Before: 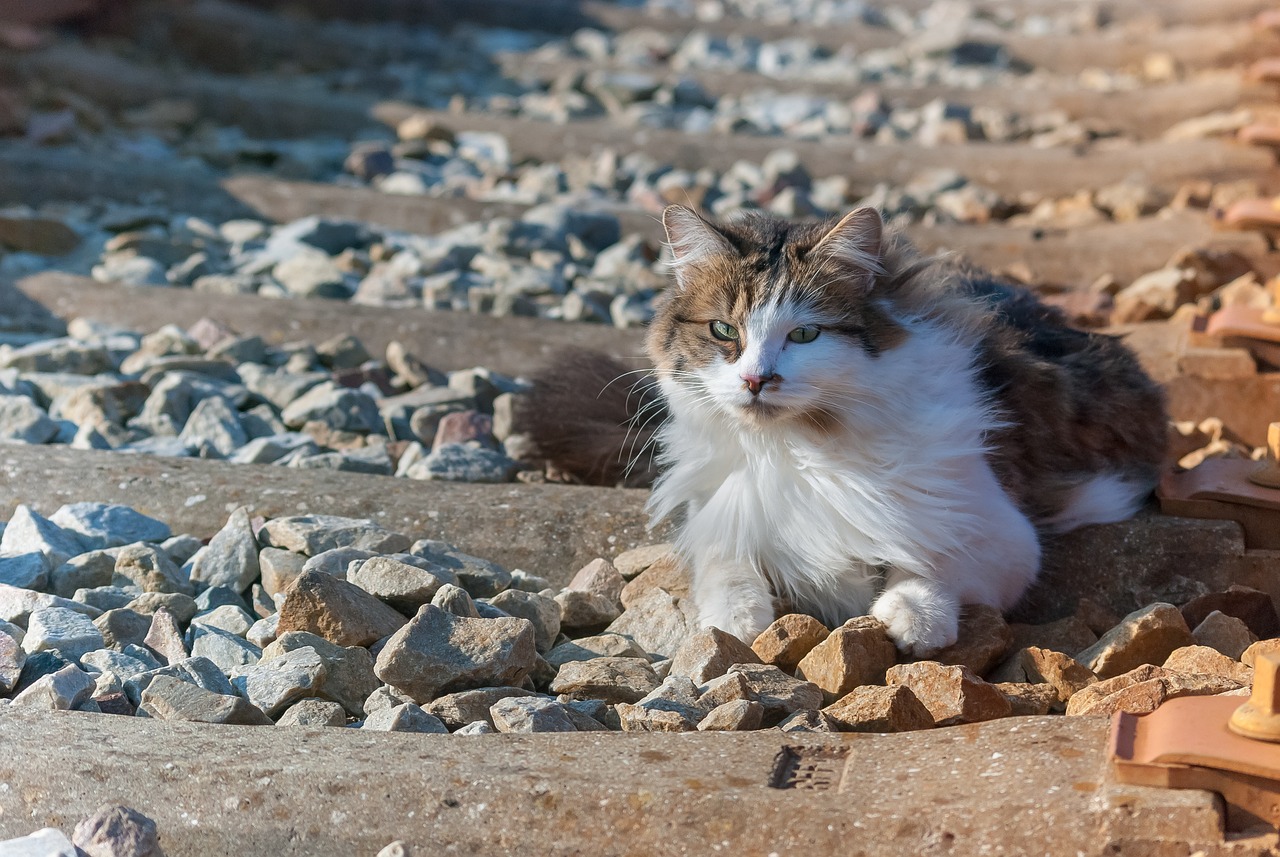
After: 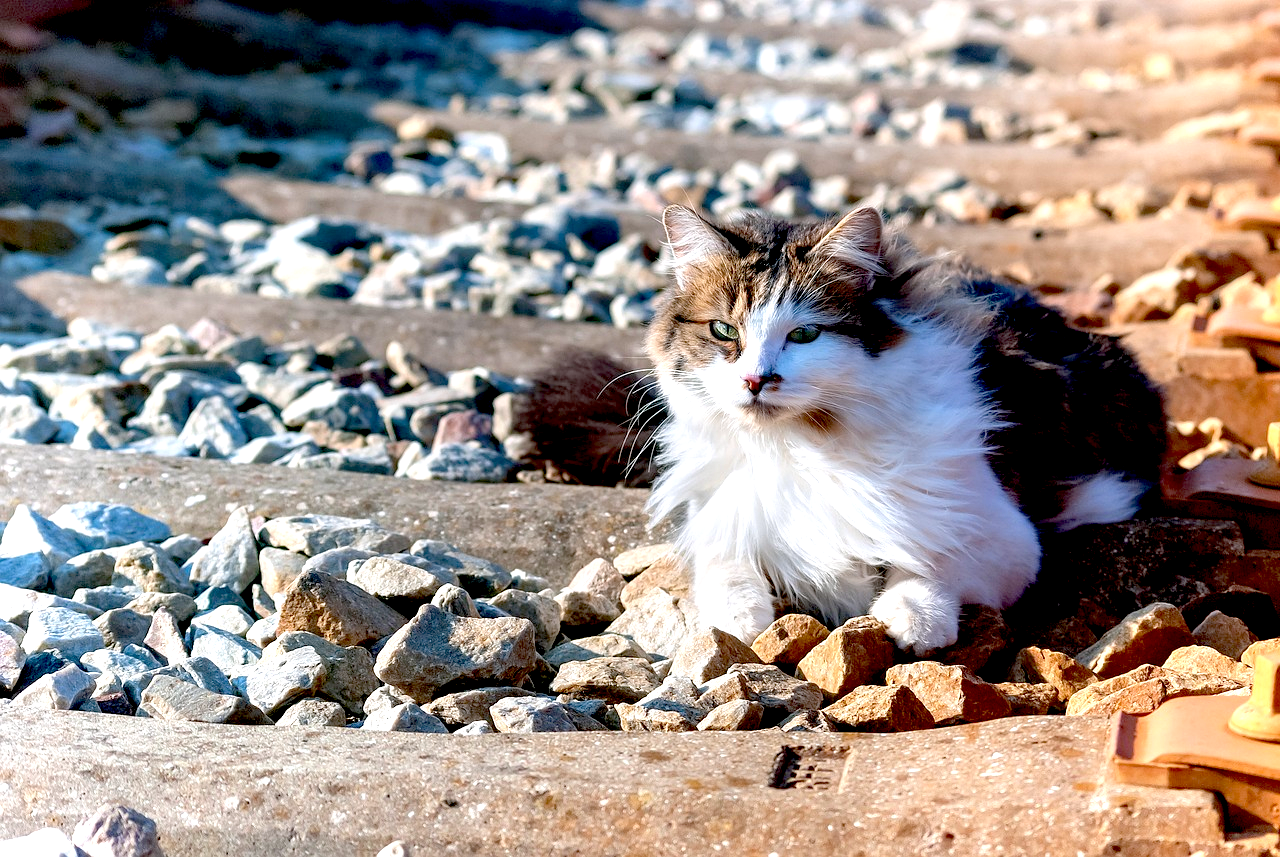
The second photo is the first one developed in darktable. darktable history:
white balance: red 1.009, blue 1.027
exposure: black level correction 0.035, exposure 0.9 EV, compensate highlight preservation false
